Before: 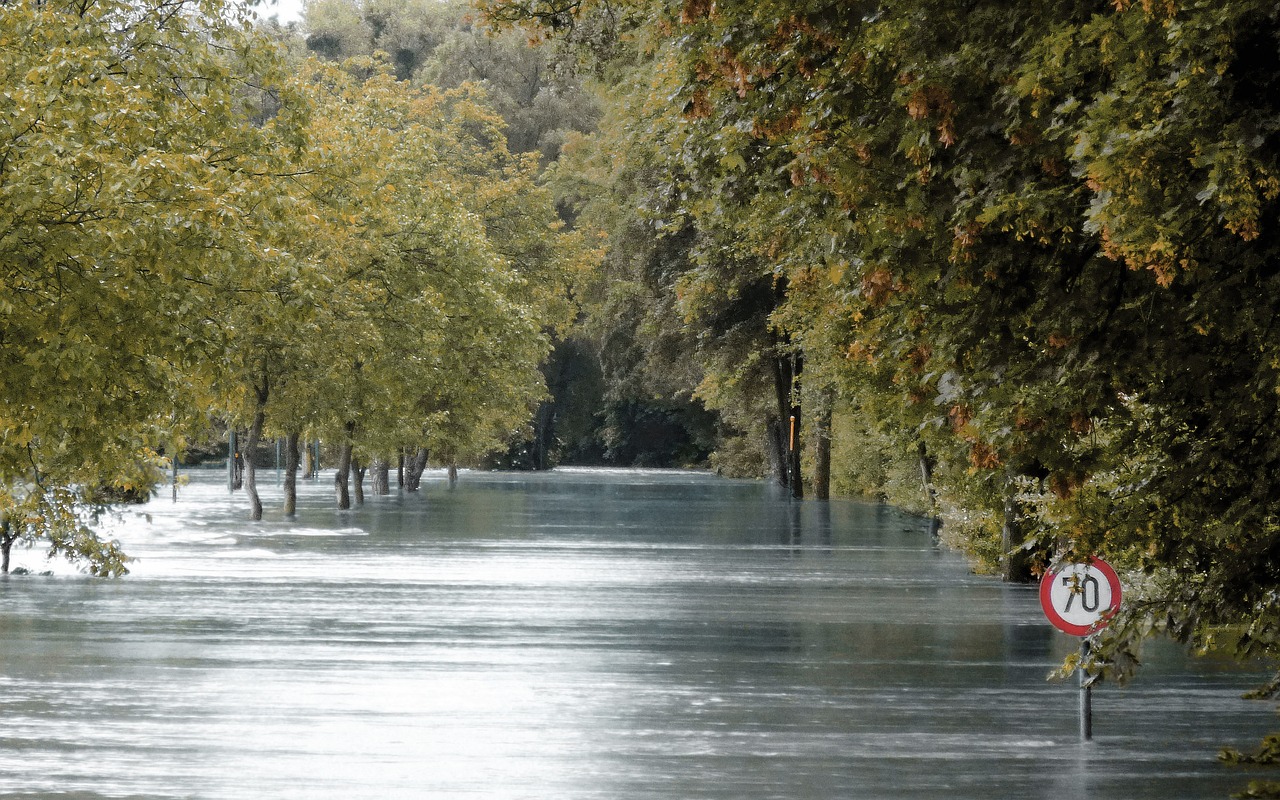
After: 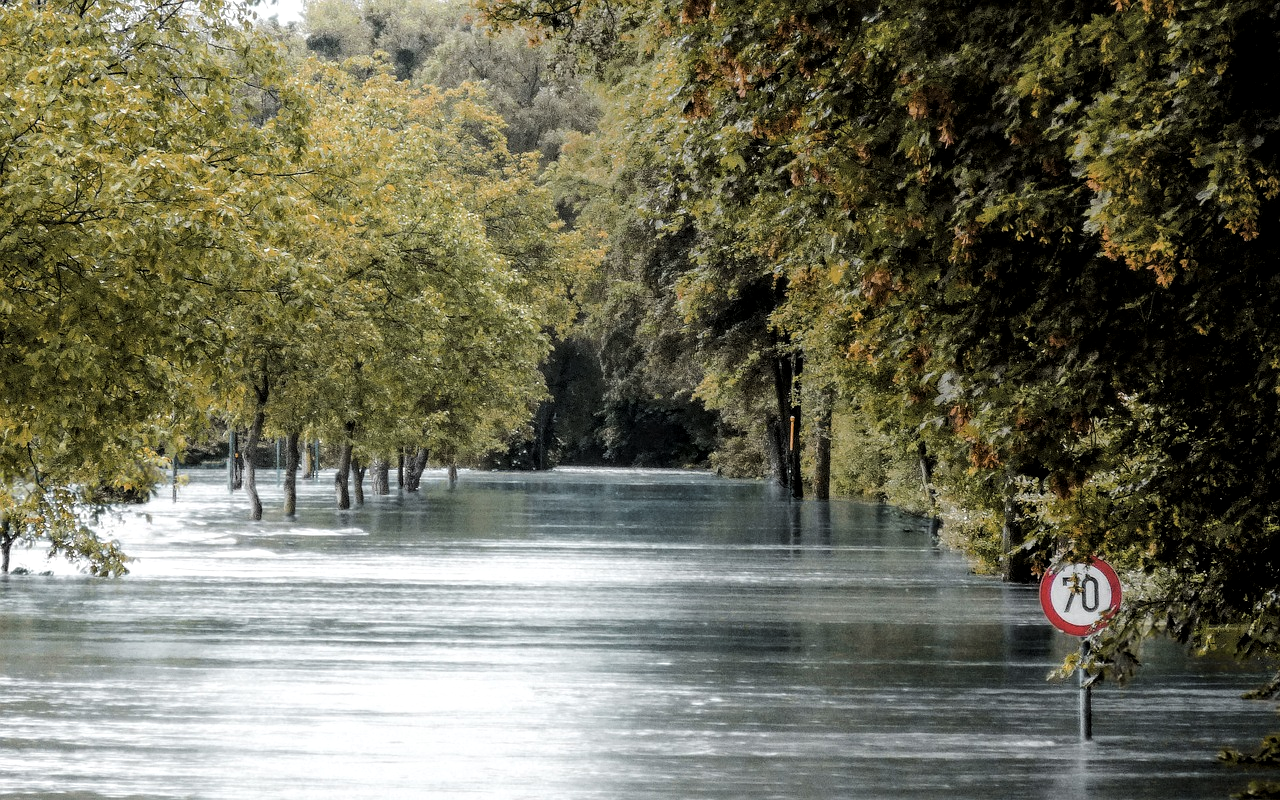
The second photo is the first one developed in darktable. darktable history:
tone curve: curves: ch0 [(0.029, 0) (0.134, 0.063) (0.249, 0.198) (0.378, 0.365) (0.499, 0.529) (1, 1)], color space Lab, linked channels, preserve colors none
local contrast: on, module defaults
